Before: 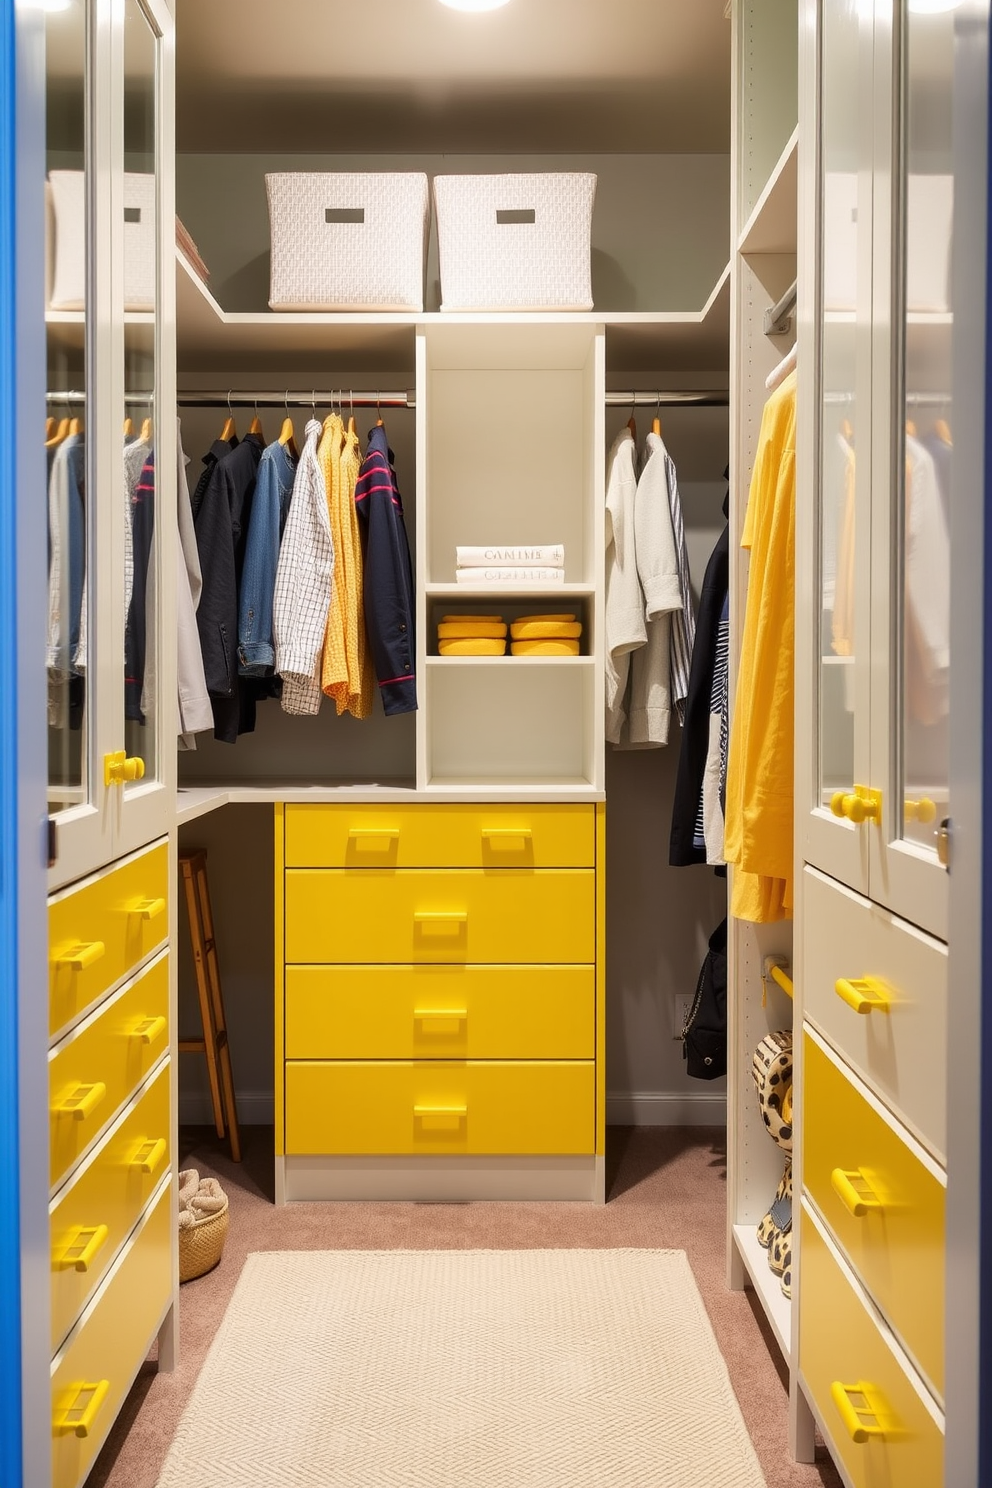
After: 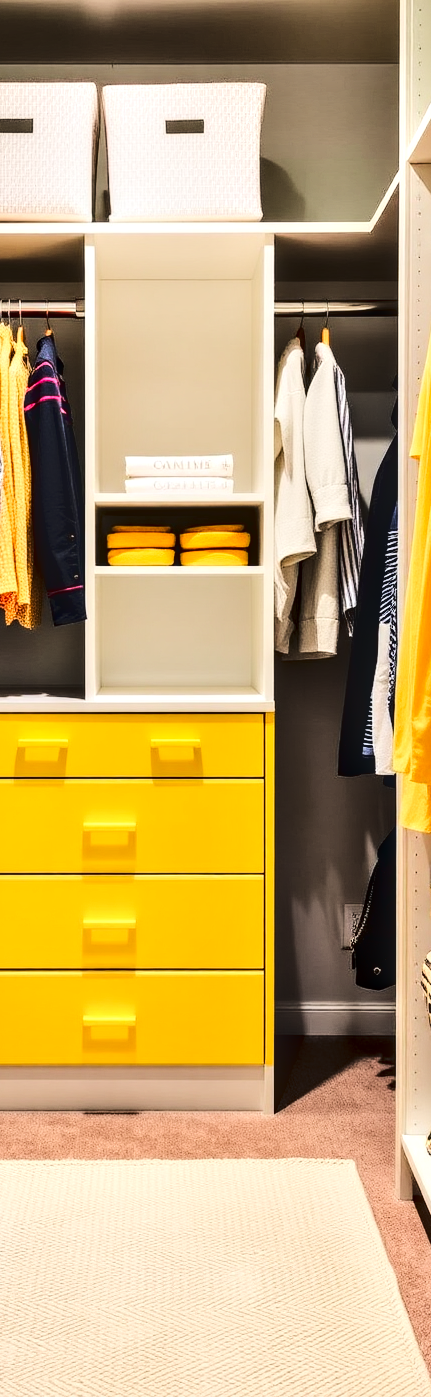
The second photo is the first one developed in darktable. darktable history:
tone curve: curves: ch0 [(0, 0) (0.003, 0.002) (0.011, 0.008) (0.025, 0.017) (0.044, 0.027) (0.069, 0.037) (0.1, 0.052) (0.136, 0.074) (0.177, 0.11) (0.224, 0.155) (0.277, 0.237) (0.335, 0.34) (0.399, 0.467) (0.468, 0.584) (0.543, 0.683) (0.623, 0.762) (0.709, 0.827) (0.801, 0.888) (0.898, 0.947) (1, 1)], color space Lab, linked channels, preserve colors none
contrast brightness saturation: contrast 0.101, brightness 0.02, saturation 0.024
contrast equalizer: octaves 7, y [[0.6 ×6], [0.55 ×6], [0 ×6], [0 ×6], [0 ×6]]
local contrast: on, module defaults
color calibration: illuminant same as pipeline (D50), adaptation none (bypass), x 0.333, y 0.334, temperature 5009.46 K
crop: left 33.433%, top 6.067%, right 23.058%
